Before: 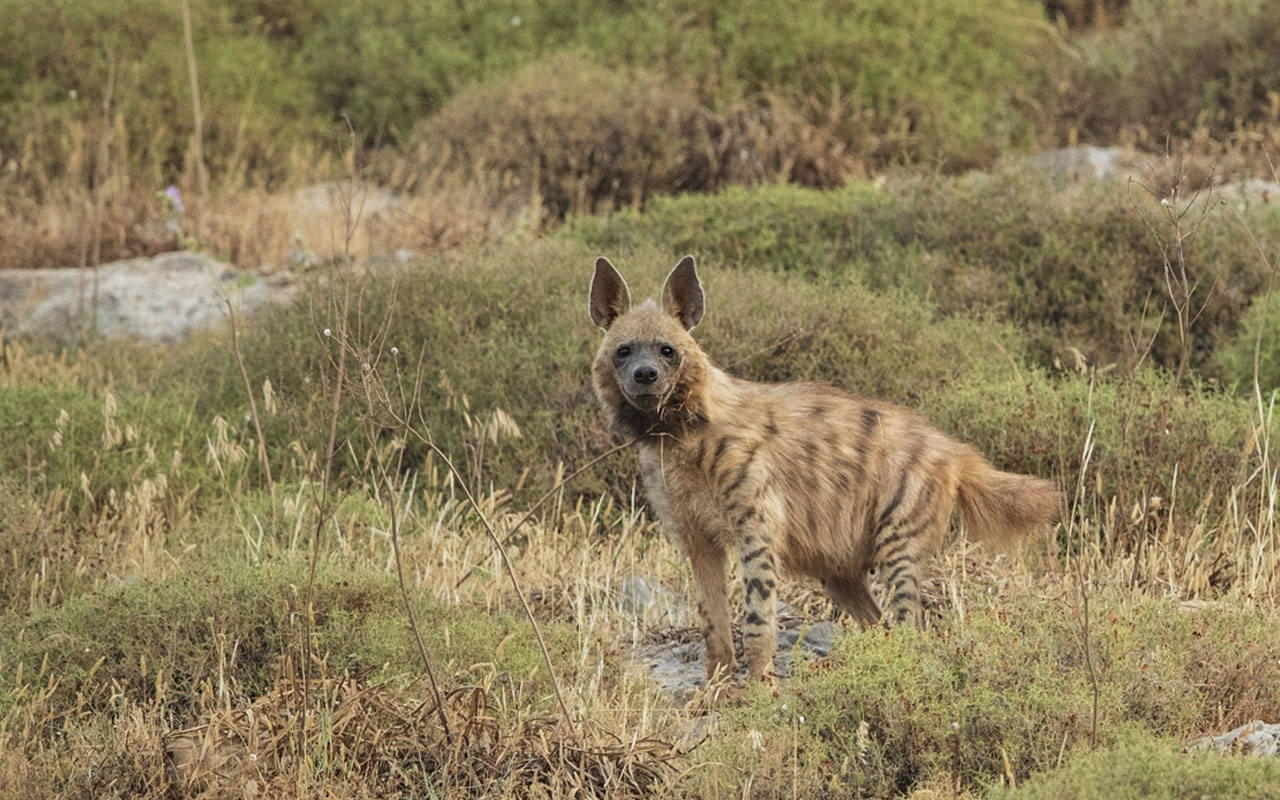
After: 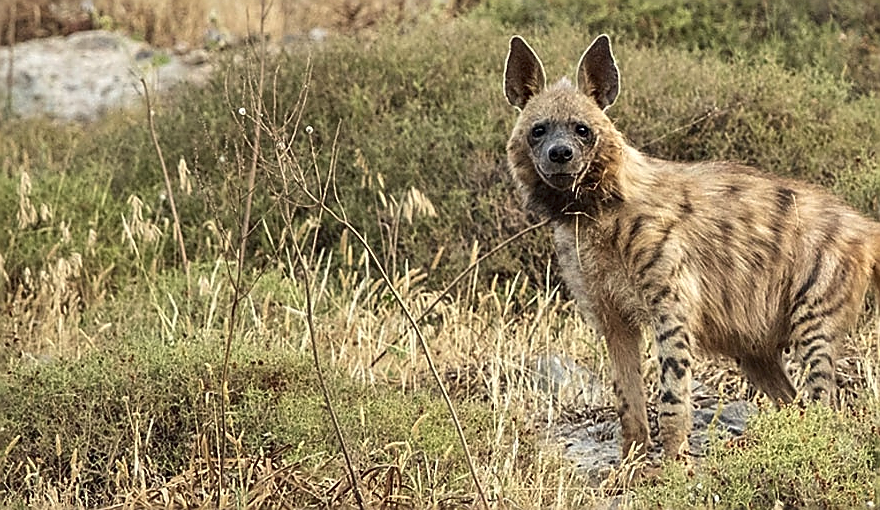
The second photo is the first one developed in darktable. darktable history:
crop: left 6.661%, top 27.701%, right 24%, bottom 8.479%
contrast equalizer: y [[0.6 ×6], [0.55 ×6], [0 ×6], [0 ×6], [0 ×6]], mix 0.315
shadows and highlights: radius 45.74, white point adjustment 6.59, compress 79.74%, soften with gaussian
local contrast: mode bilateral grid, contrast 20, coarseness 51, detail 119%, midtone range 0.2
contrast brightness saturation: contrast 0.031, brightness -0.042
color correction: highlights b* 2.95
sharpen: radius 1.378, amount 1.235, threshold 0.603
